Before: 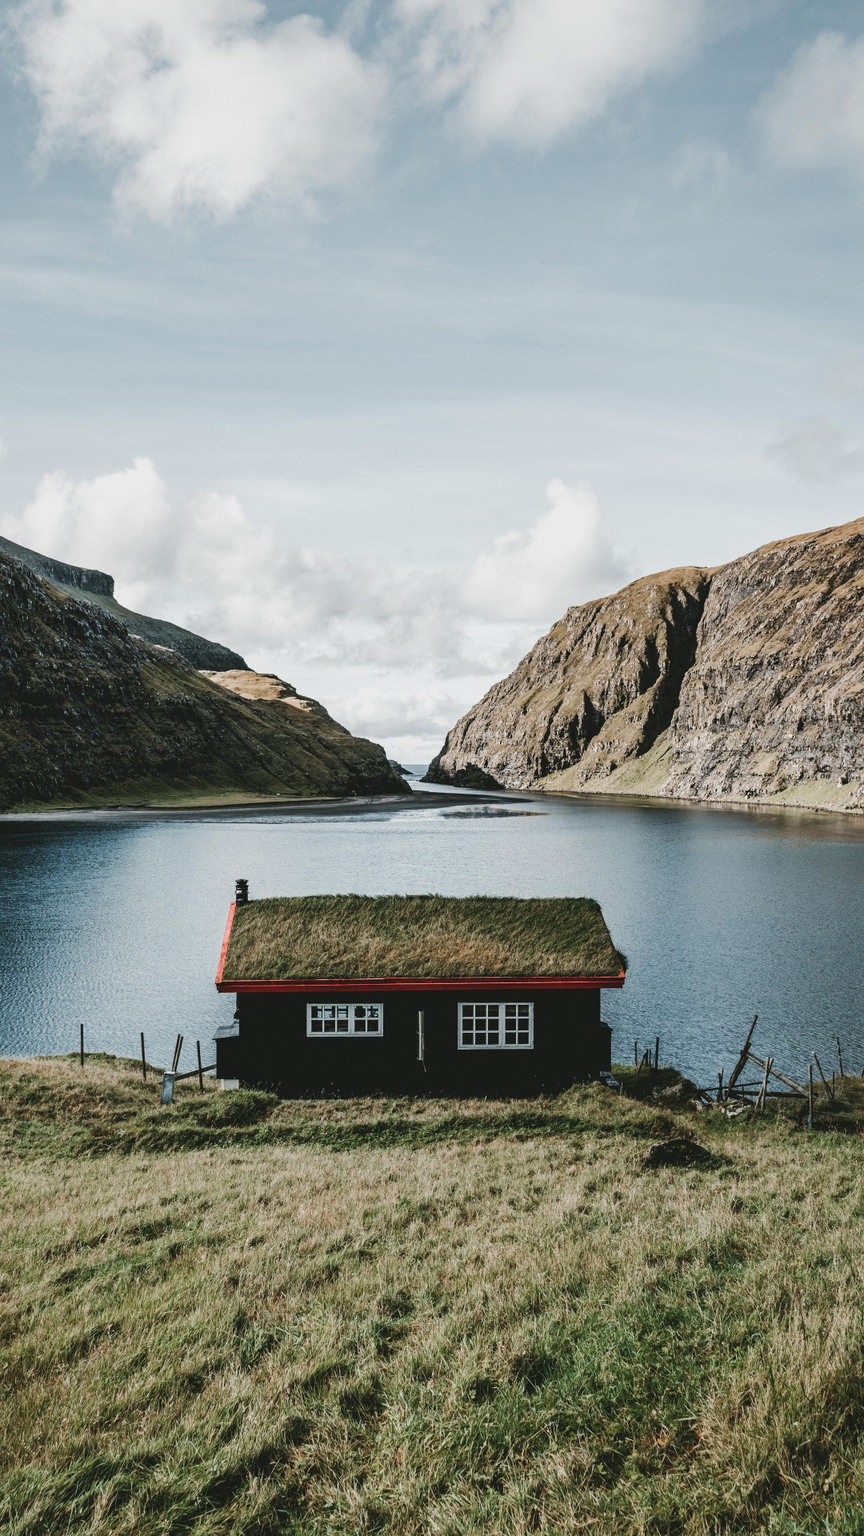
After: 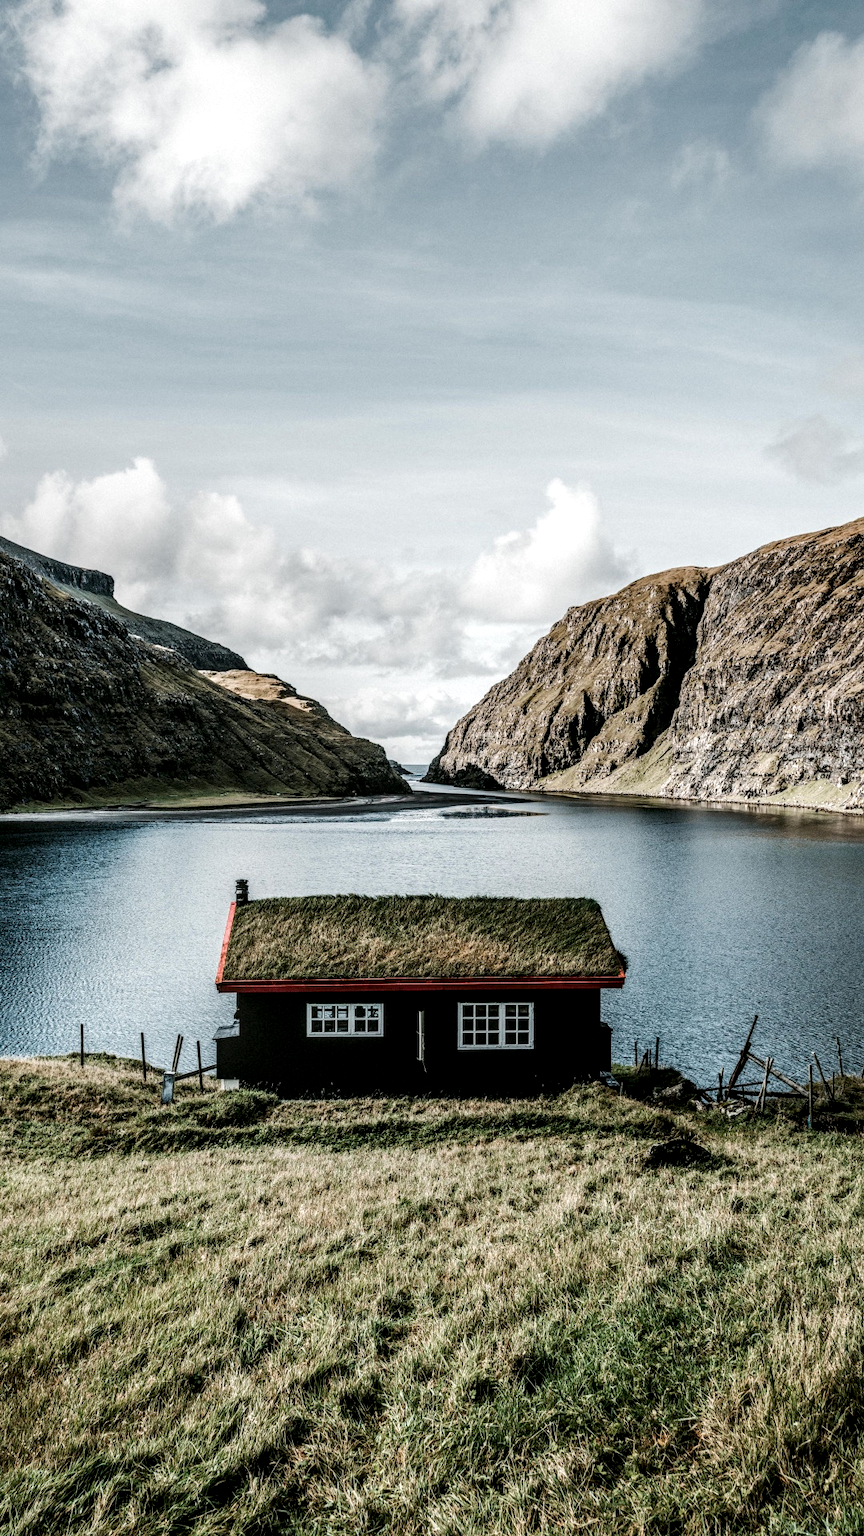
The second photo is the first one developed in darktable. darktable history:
local contrast: highlights 17%, detail 186%
